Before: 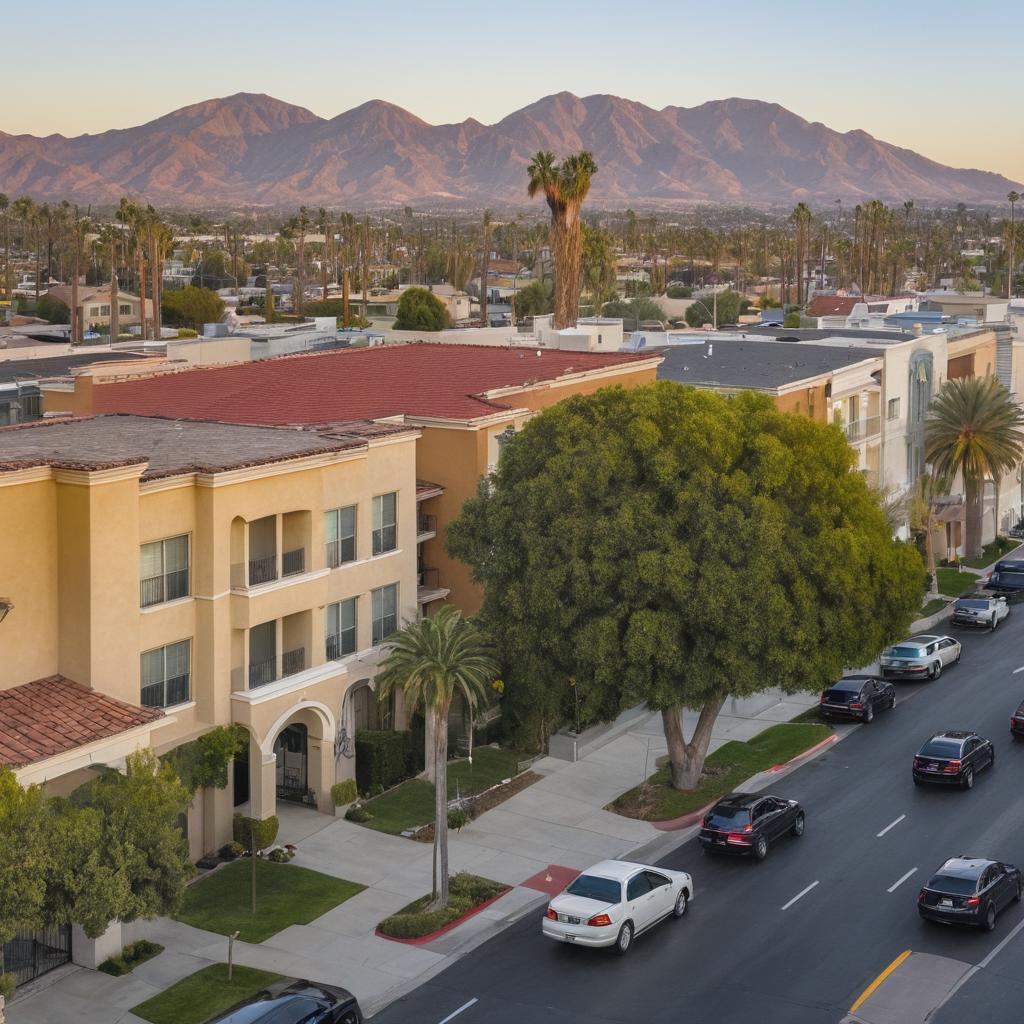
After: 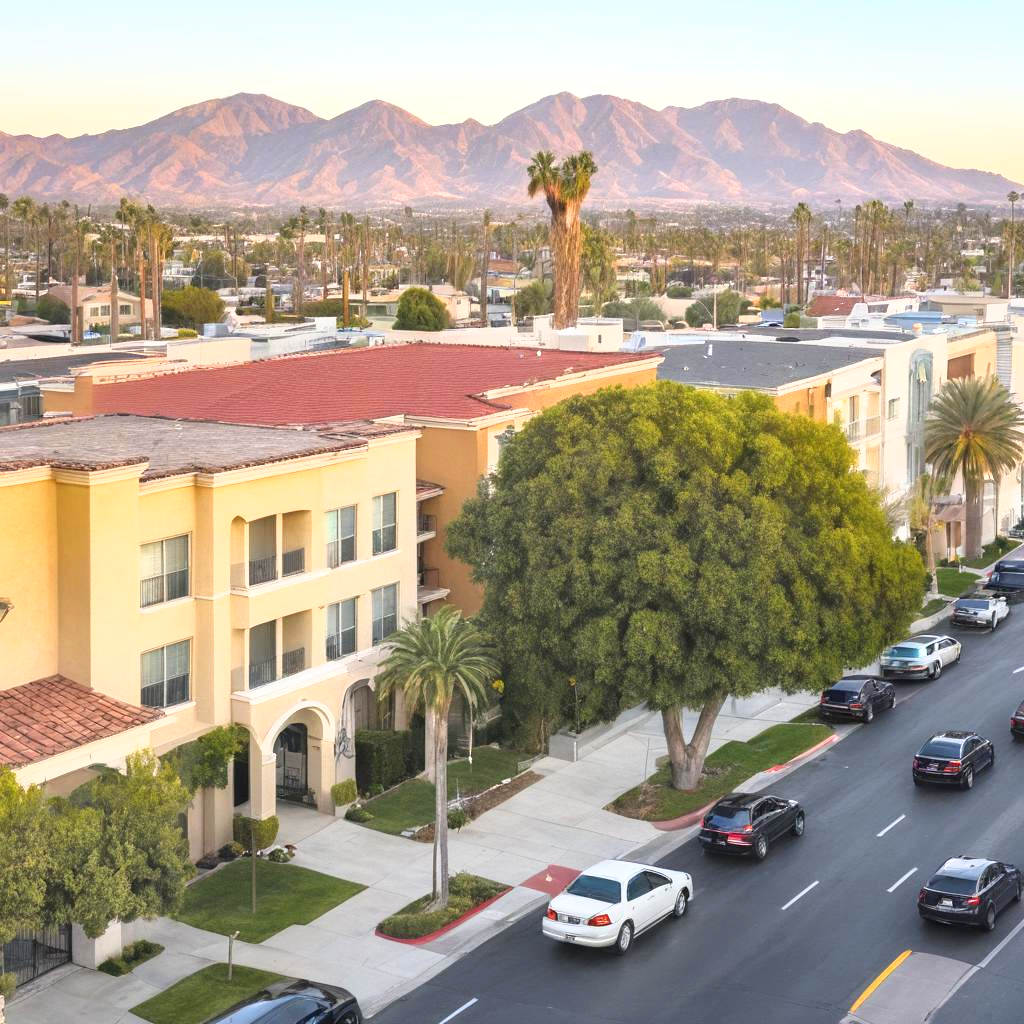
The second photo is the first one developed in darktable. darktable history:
exposure: exposure 0.496 EV, compensate highlight preservation false
base curve: curves: ch0 [(0, 0) (0.557, 0.834) (1, 1)]
